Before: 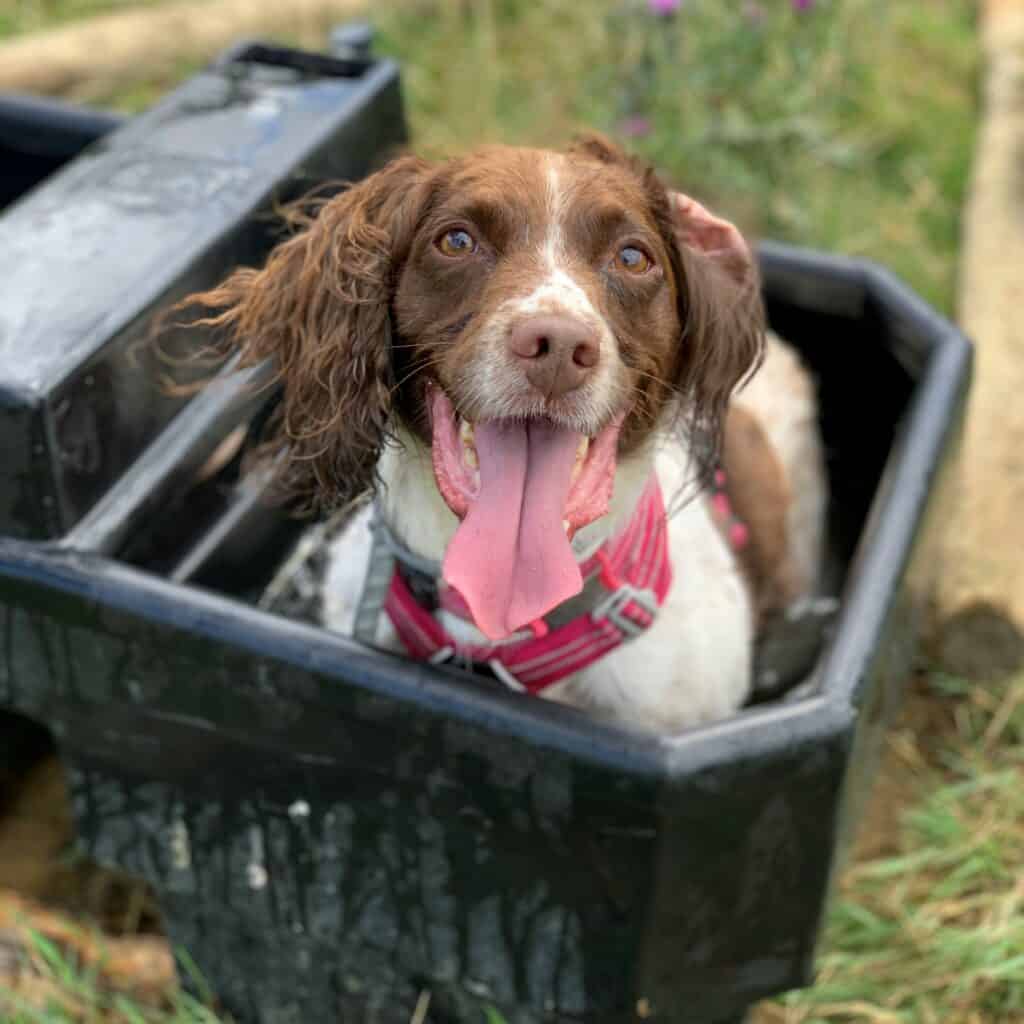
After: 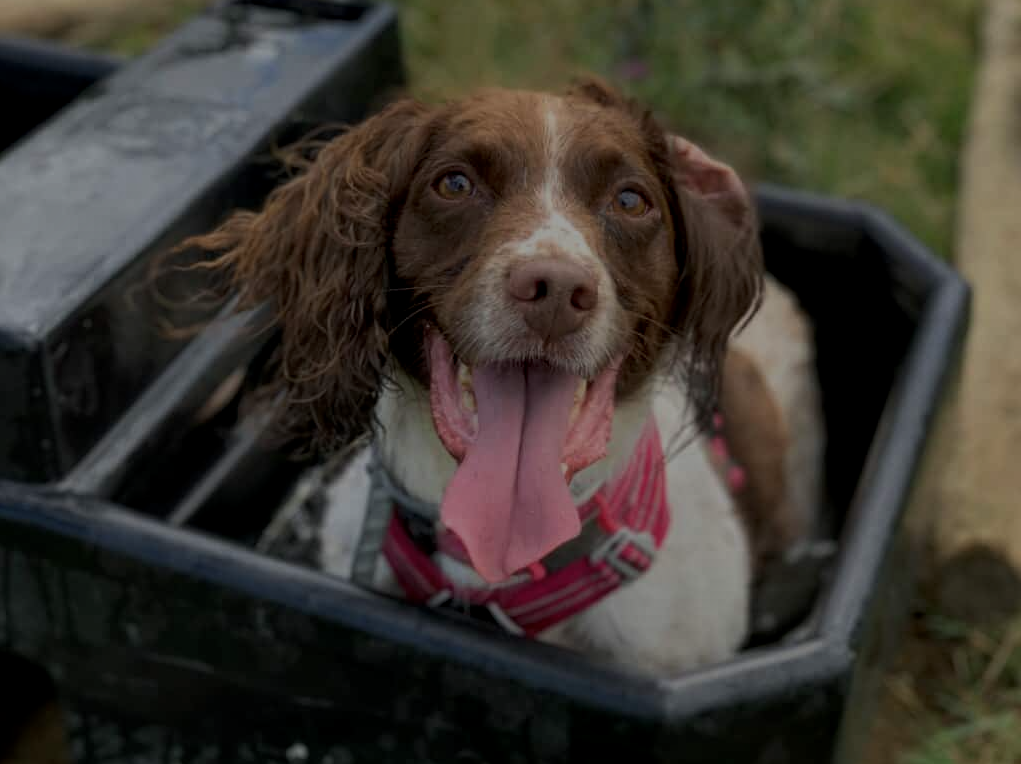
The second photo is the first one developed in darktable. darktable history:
tone equalizer: -8 EV -1.96 EV, -7 EV -1.99 EV, -6 EV -1.99 EV, -5 EV -2 EV, -4 EV -1.97 EV, -3 EV -1.98 EV, -2 EV -1.99 EV, -1 EV -1.61 EV, +0 EV -1.98 EV, mask exposure compensation -0.499 EV
local contrast: highlights 100%, shadows 102%, detail 120%, midtone range 0.2
crop: left 0.288%, top 5.567%, bottom 19.742%
exposure: compensate highlight preservation false
